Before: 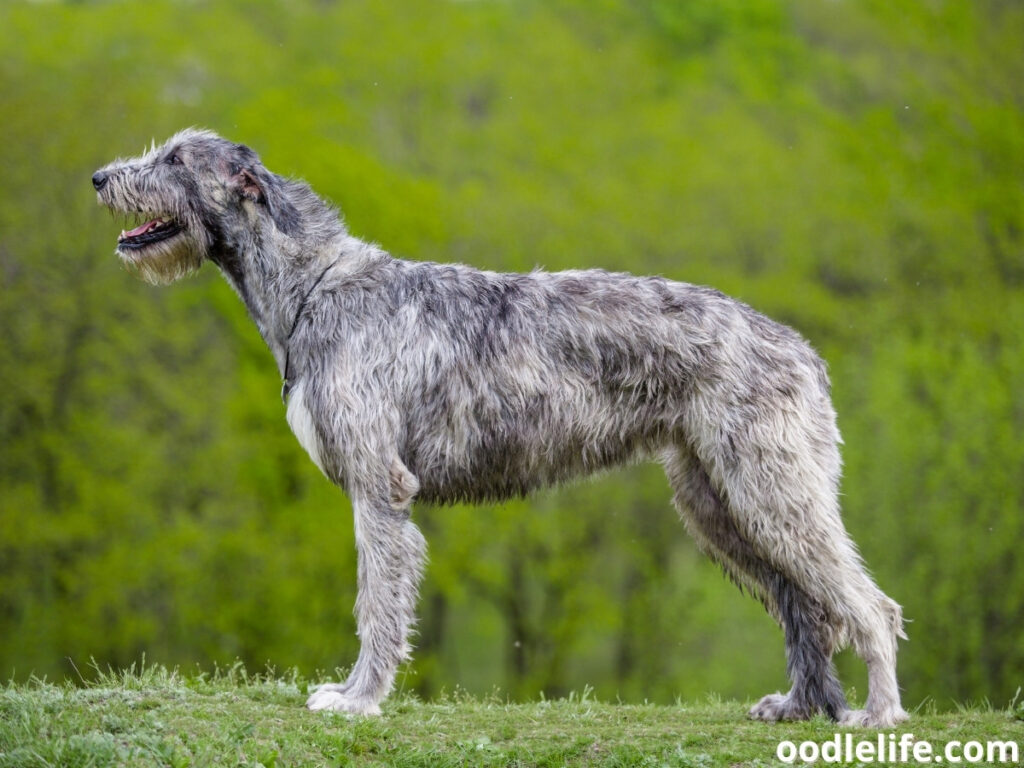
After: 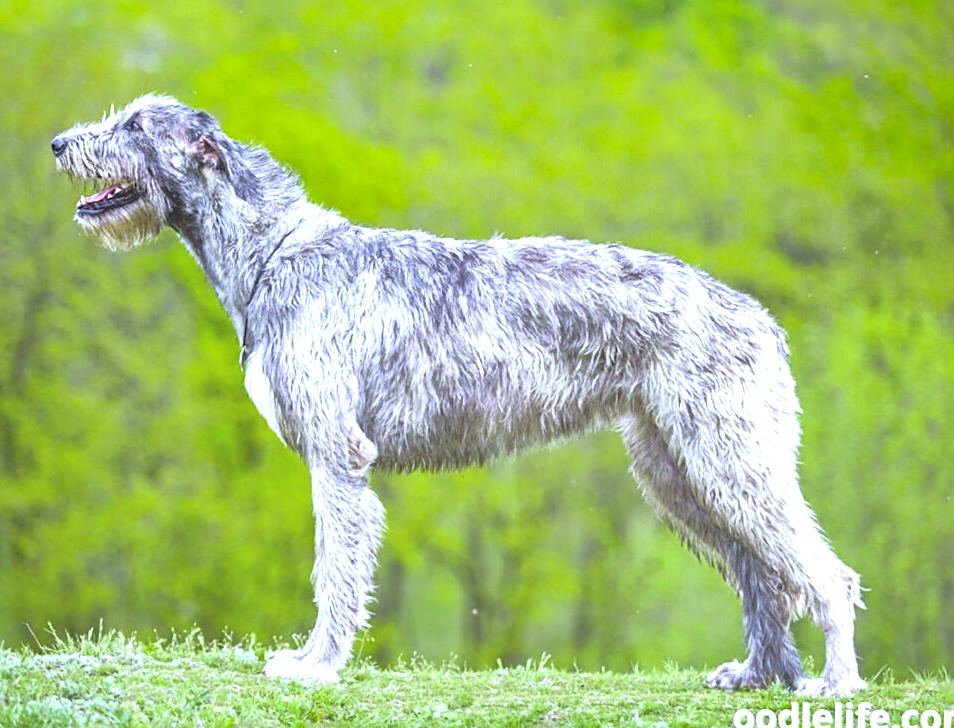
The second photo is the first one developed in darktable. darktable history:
bloom: size 38%, threshold 95%, strength 30%
exposure: black level correction 0, exposure 1.1 EV, compensate exposure bias true, compensate highlight preservation false
rotate and perspective: rotation -1.75°, automatic cropping off
shadows and highlights: soften with gaussian
crop and rotate: angle -1.96°, left 3.097%, top 4.154%, right 1.586%, bottom 0.529%
white balance: red 0.926, green 1.003, blue 1.133
sharpen: amount 0.6
